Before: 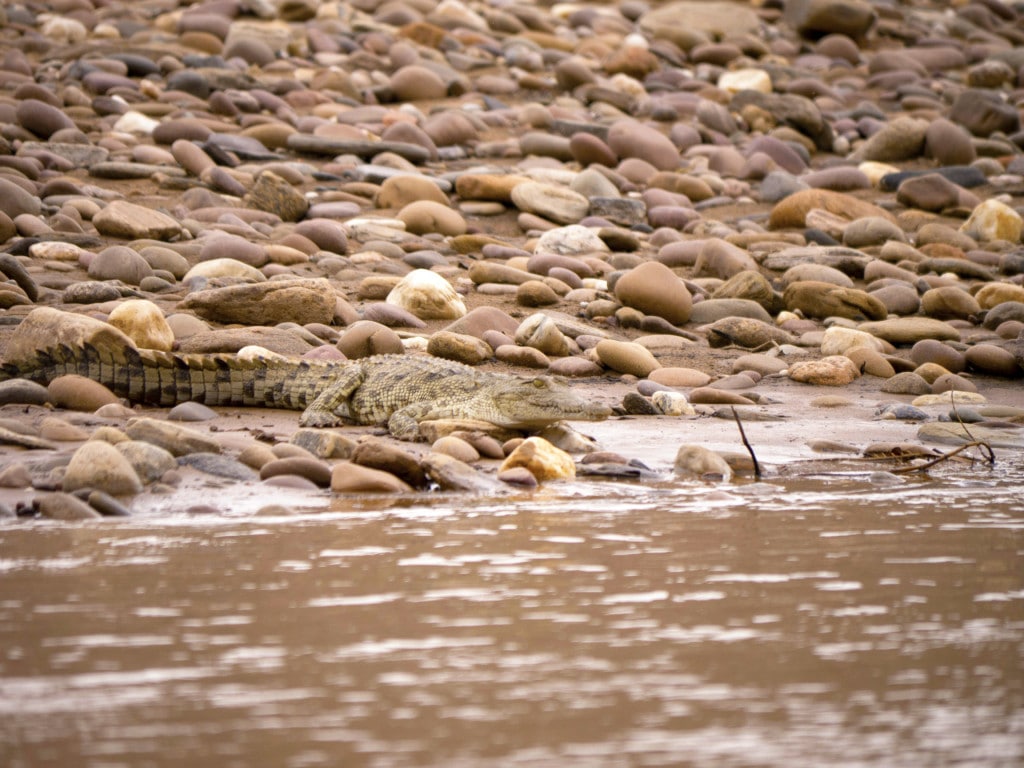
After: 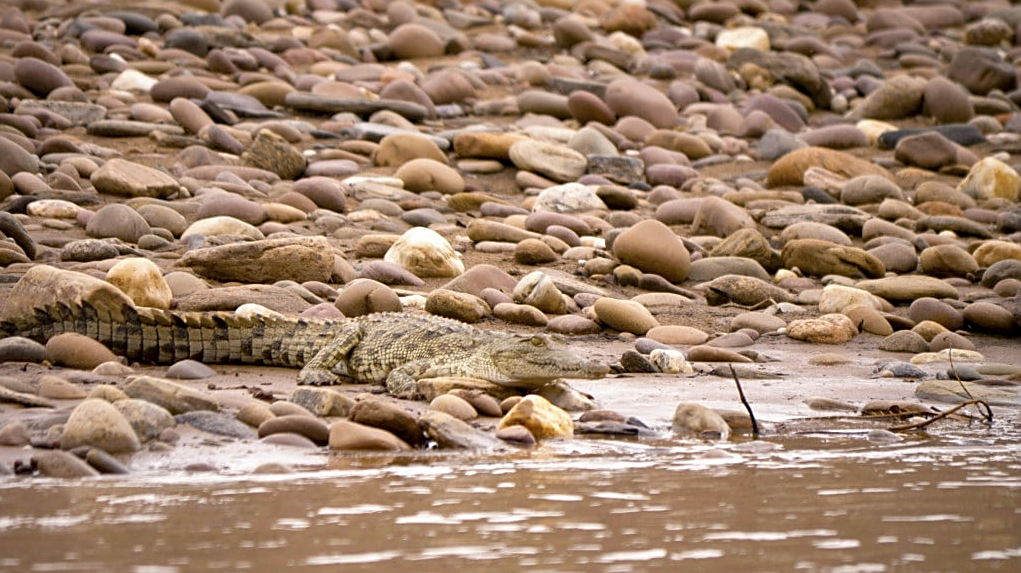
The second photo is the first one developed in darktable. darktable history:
exposure: black level correction 0.001, compensate exposure bias true, compensate highlight preservation false
crop: left 0.213%, top 5.527%, bottom 19.735%
shadows and highlights: shadows 25.53, highlights -48.09, soften with gaussian
sharpen: on, module defaults
